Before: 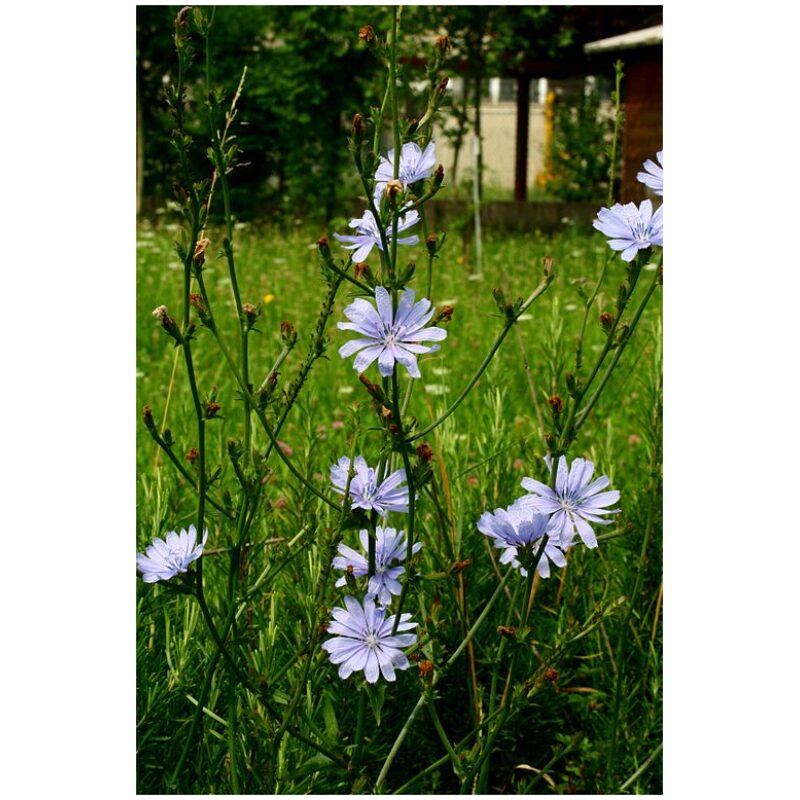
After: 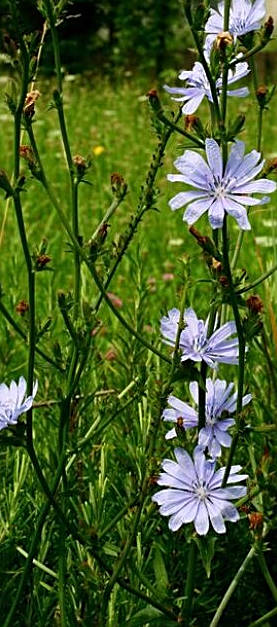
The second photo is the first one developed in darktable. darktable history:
sharpen: on, module defaults
crop and rotate: left 21.41%, top 18.54%, right 43.899%, bottom 2.994%
